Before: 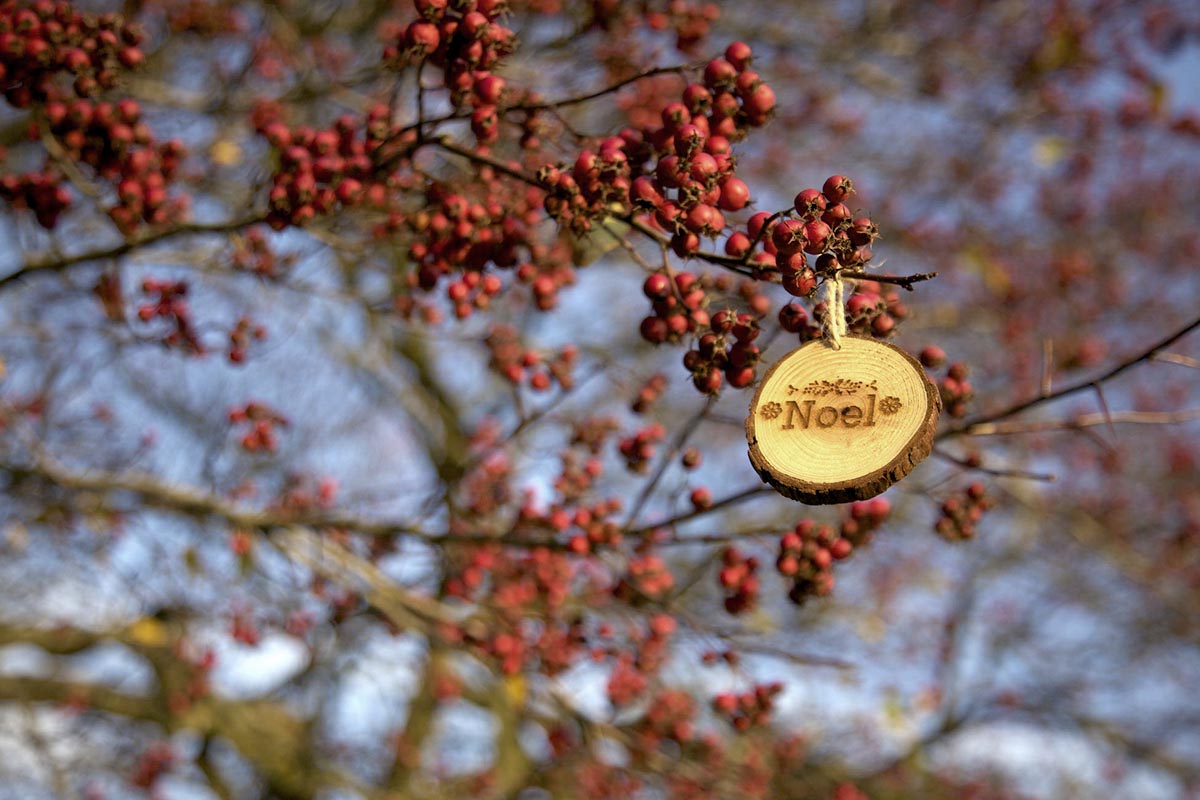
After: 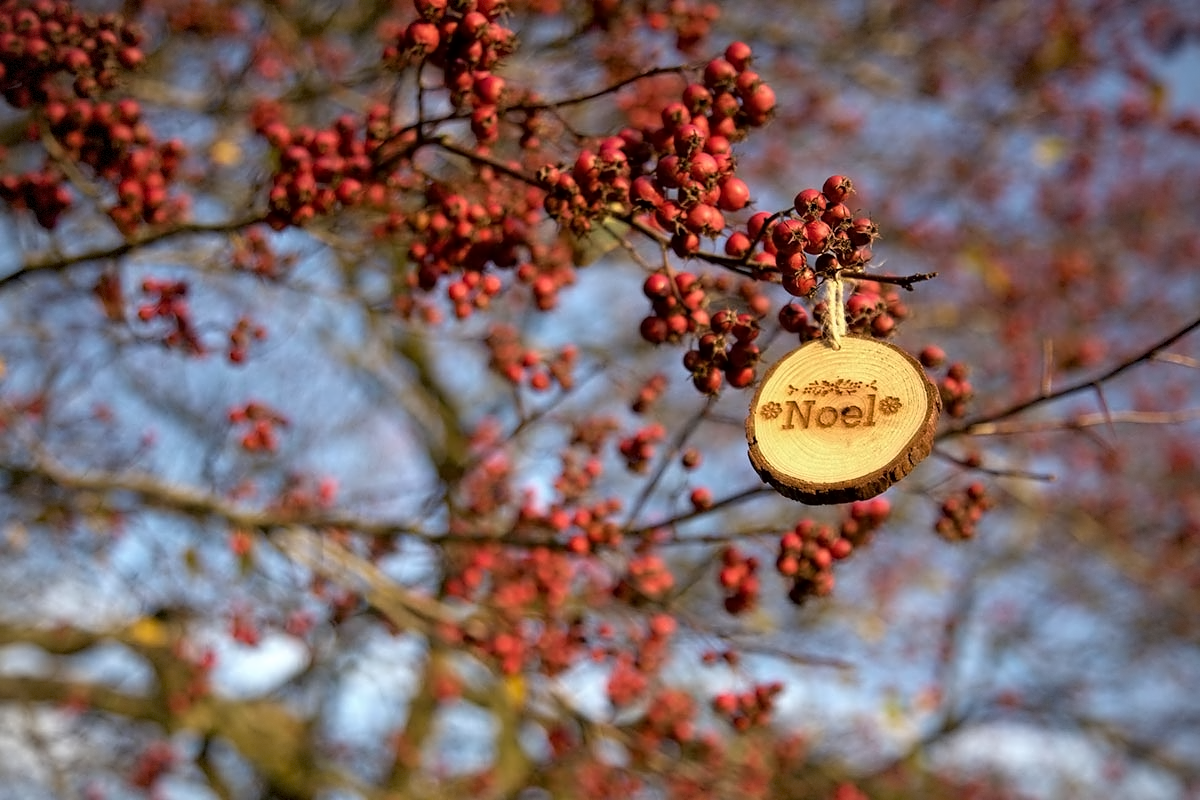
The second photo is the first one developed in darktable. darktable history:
vignetting: fall-off start 85%, fall-off radius 80%, brightness -0.182, saturation -0.3, width/height ratio 1.219, dithering 8-bit output, unbound false
contrast equalizer: y [[0.5 ×4, 0.525, 0.667], [0.5 ×6], [0.5 ×6], [0 ×4, 0.042, 0], [0, 0, 0.004, 0.1, 0.191, 0.131]]
